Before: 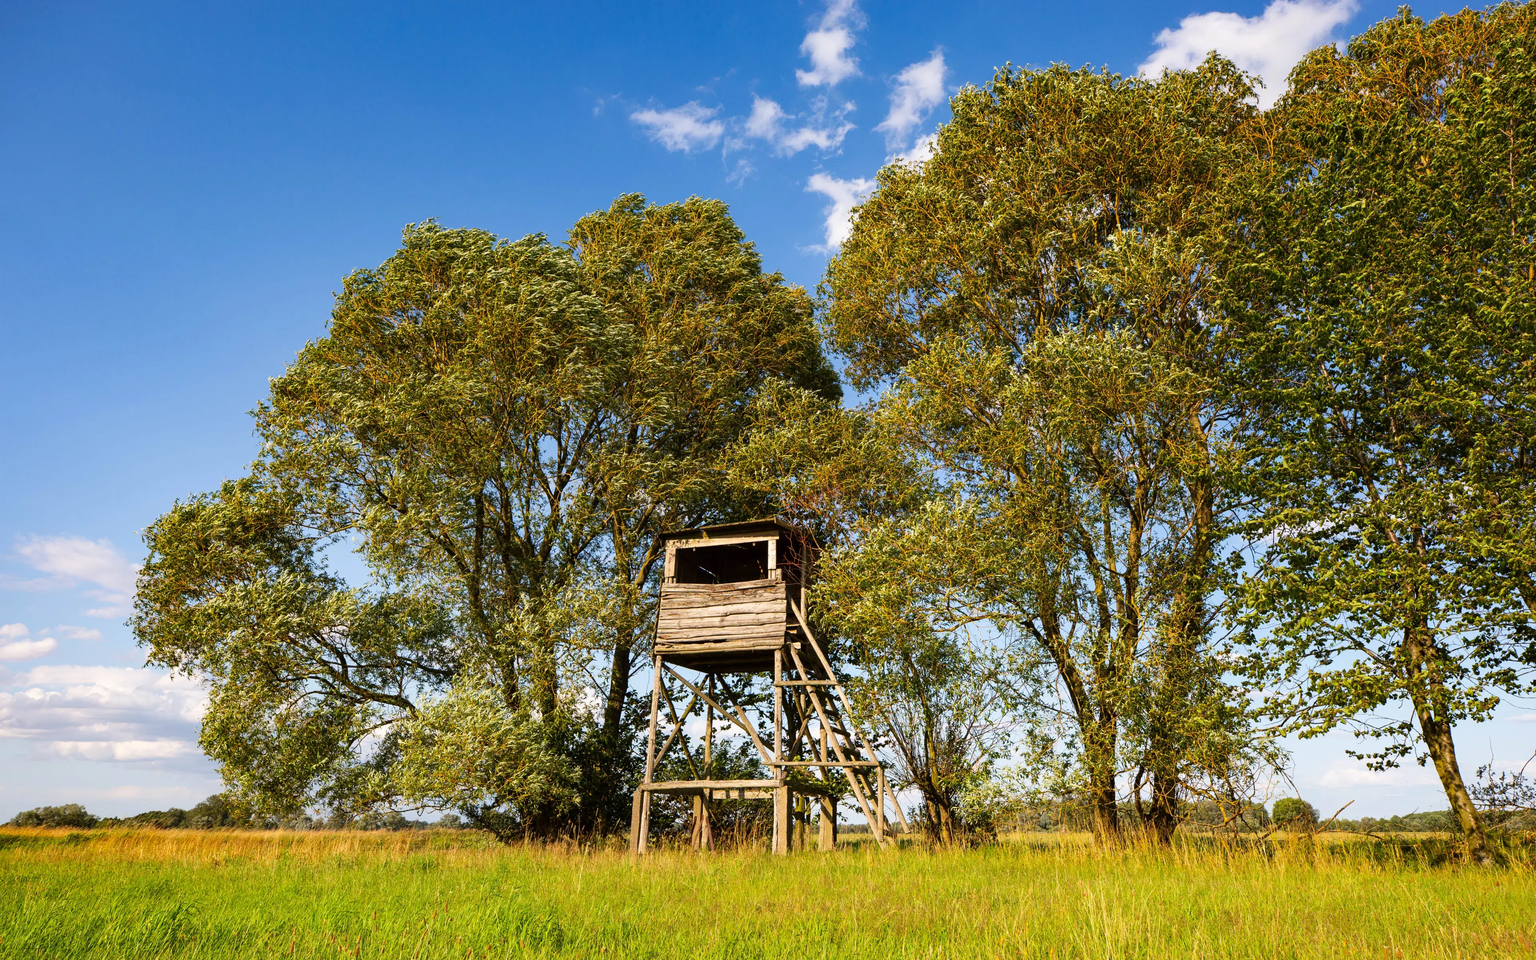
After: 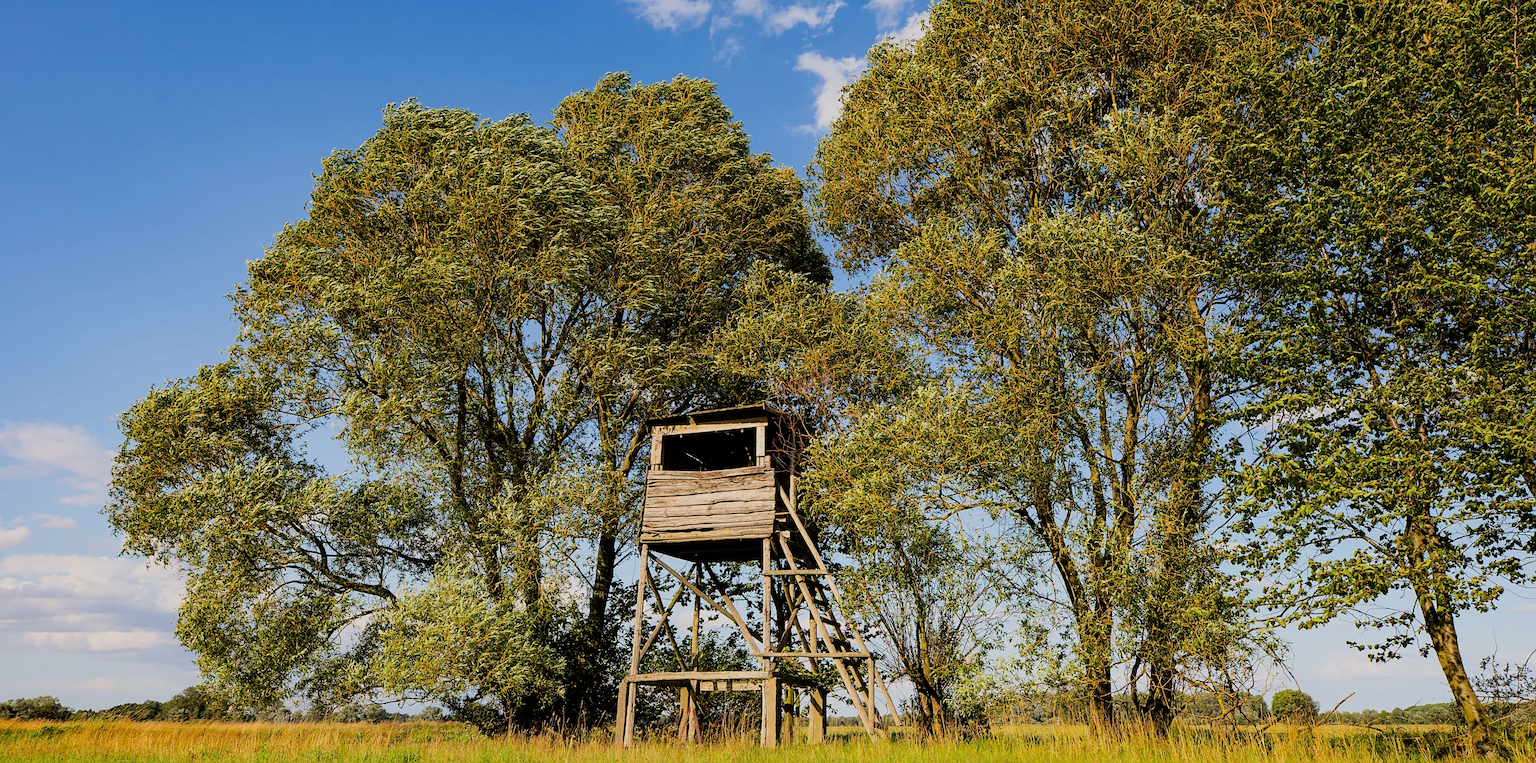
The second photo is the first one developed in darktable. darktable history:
filmic rgb: black relative exposure -7.65 EV, white relative exposure 4.56 EV, hardness 3.61, color science v6 (2022)
crop and rotate: left 1.814%, top 12.818%, right 0.25%, bottom 9.225%
sharpen: on, module defaults
